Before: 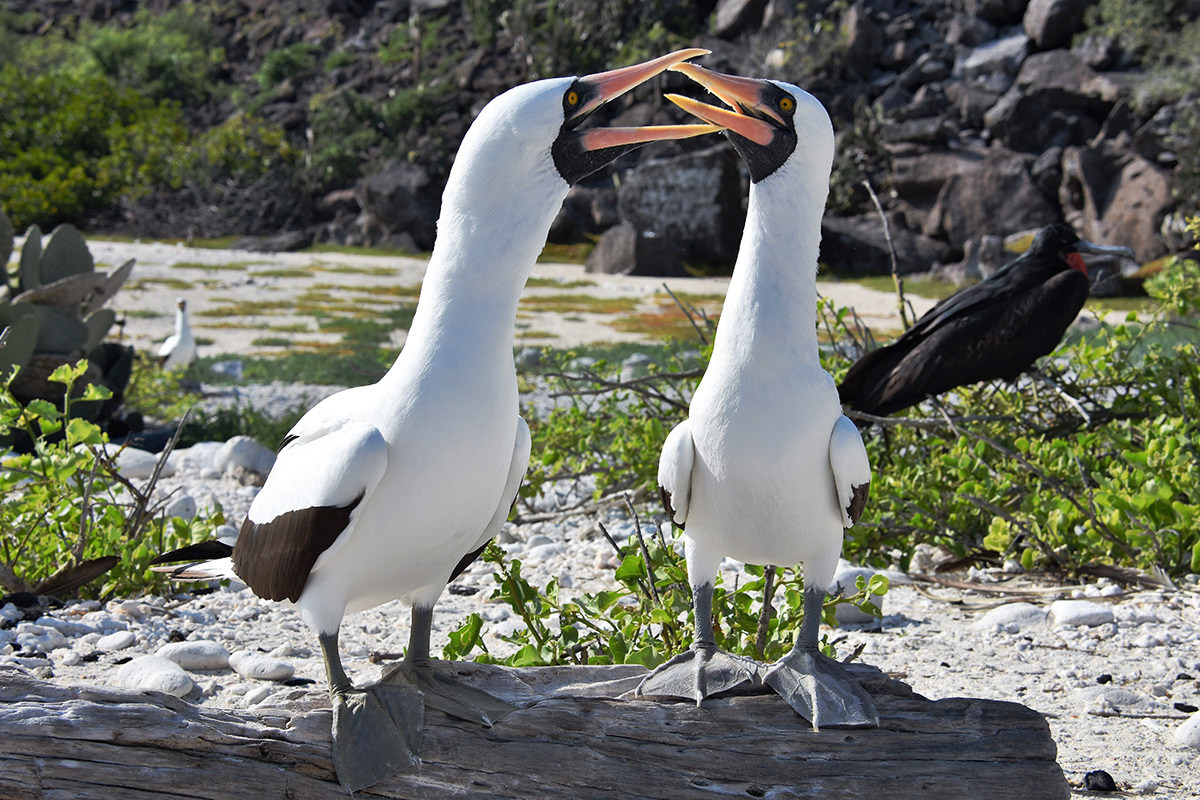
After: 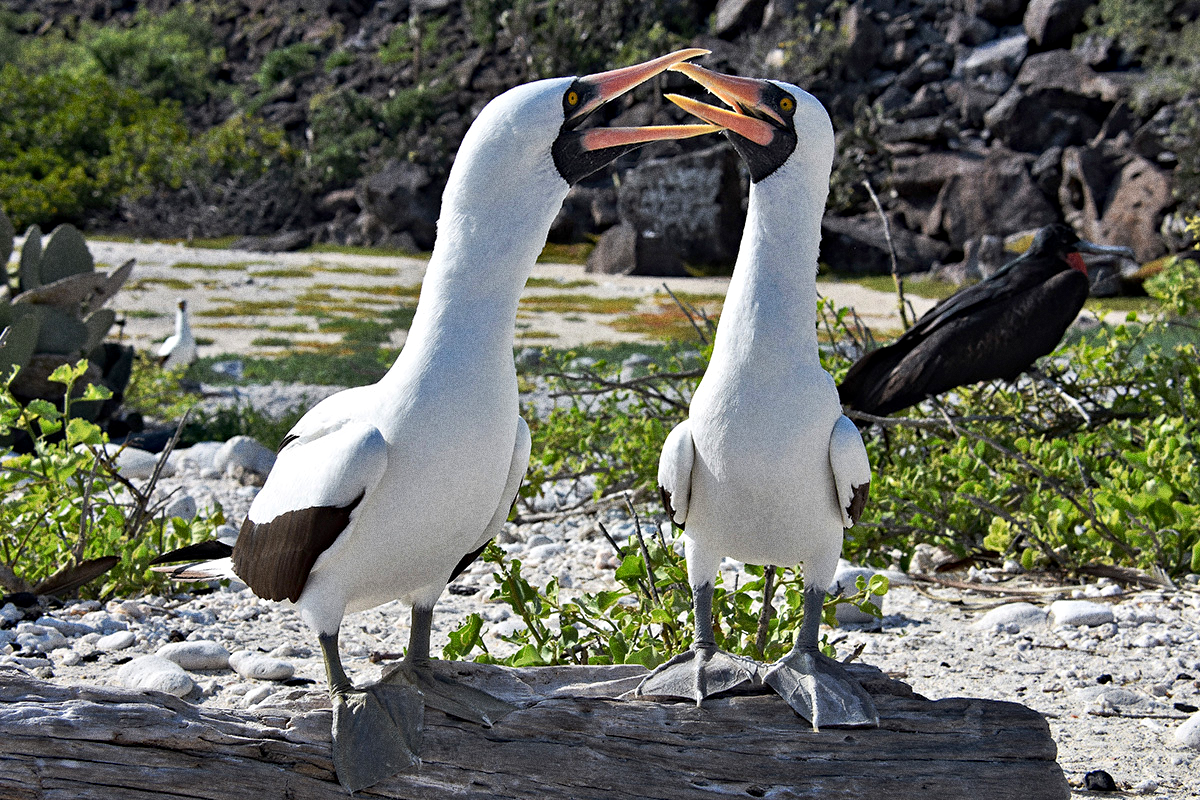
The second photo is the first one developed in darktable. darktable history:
contrast equalizer: y [[0.5, 0.501, 0.532, 0.538, 0.54, 0.541], [0.5 ×6], [0.5 ×6], [0 ×6], [0 ×6]]
grain: coarseness 0.09 ISO, strength 40%
haze removal: compatibility mode true, adaptive false
